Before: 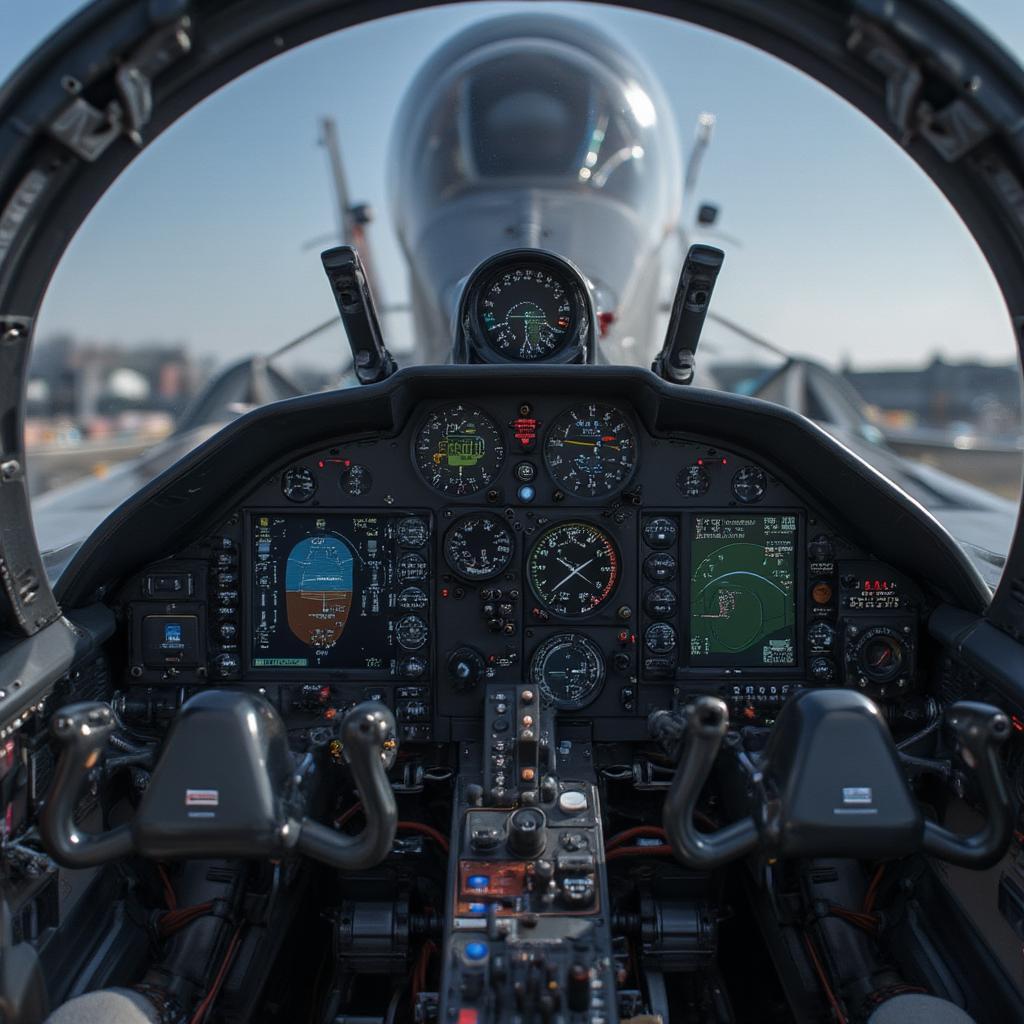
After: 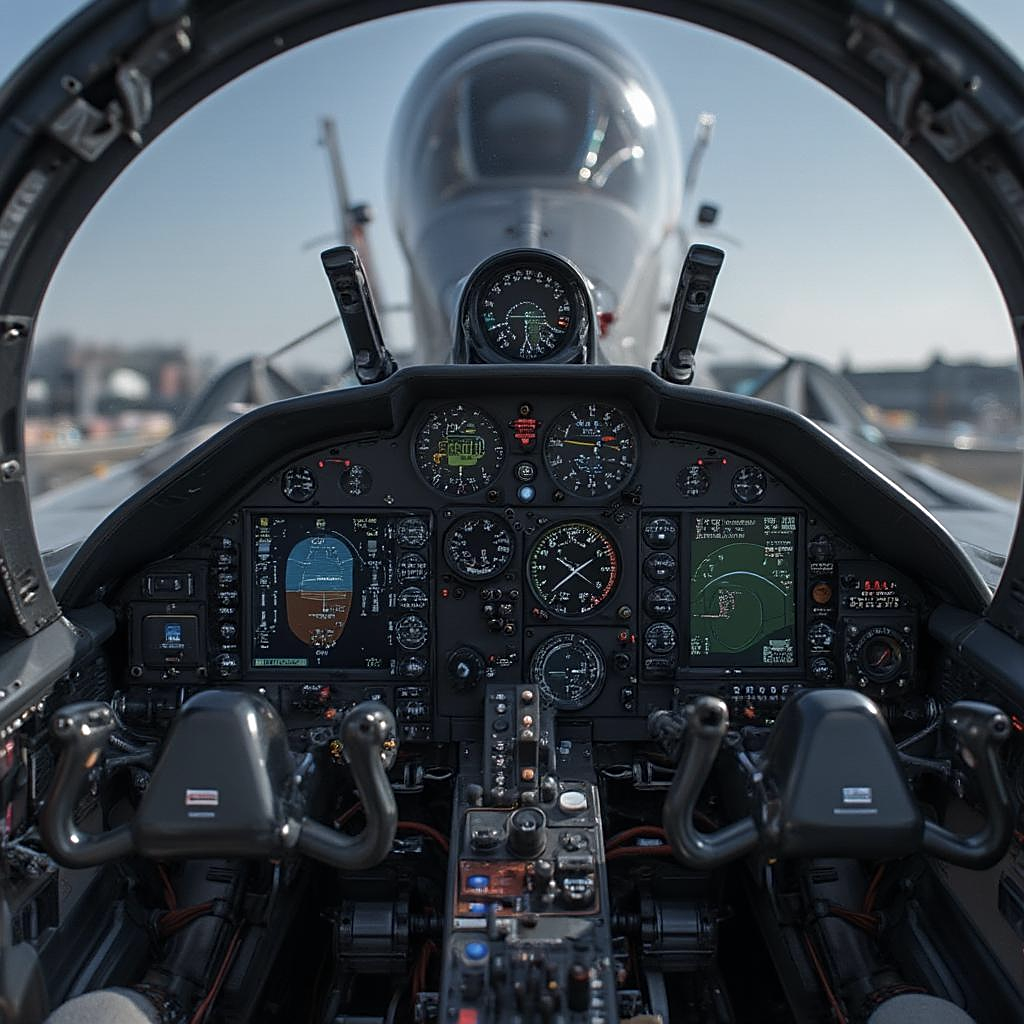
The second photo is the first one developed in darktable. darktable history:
sharpen: on, module defaults
contrast brightness saturation: saturation -0.154
